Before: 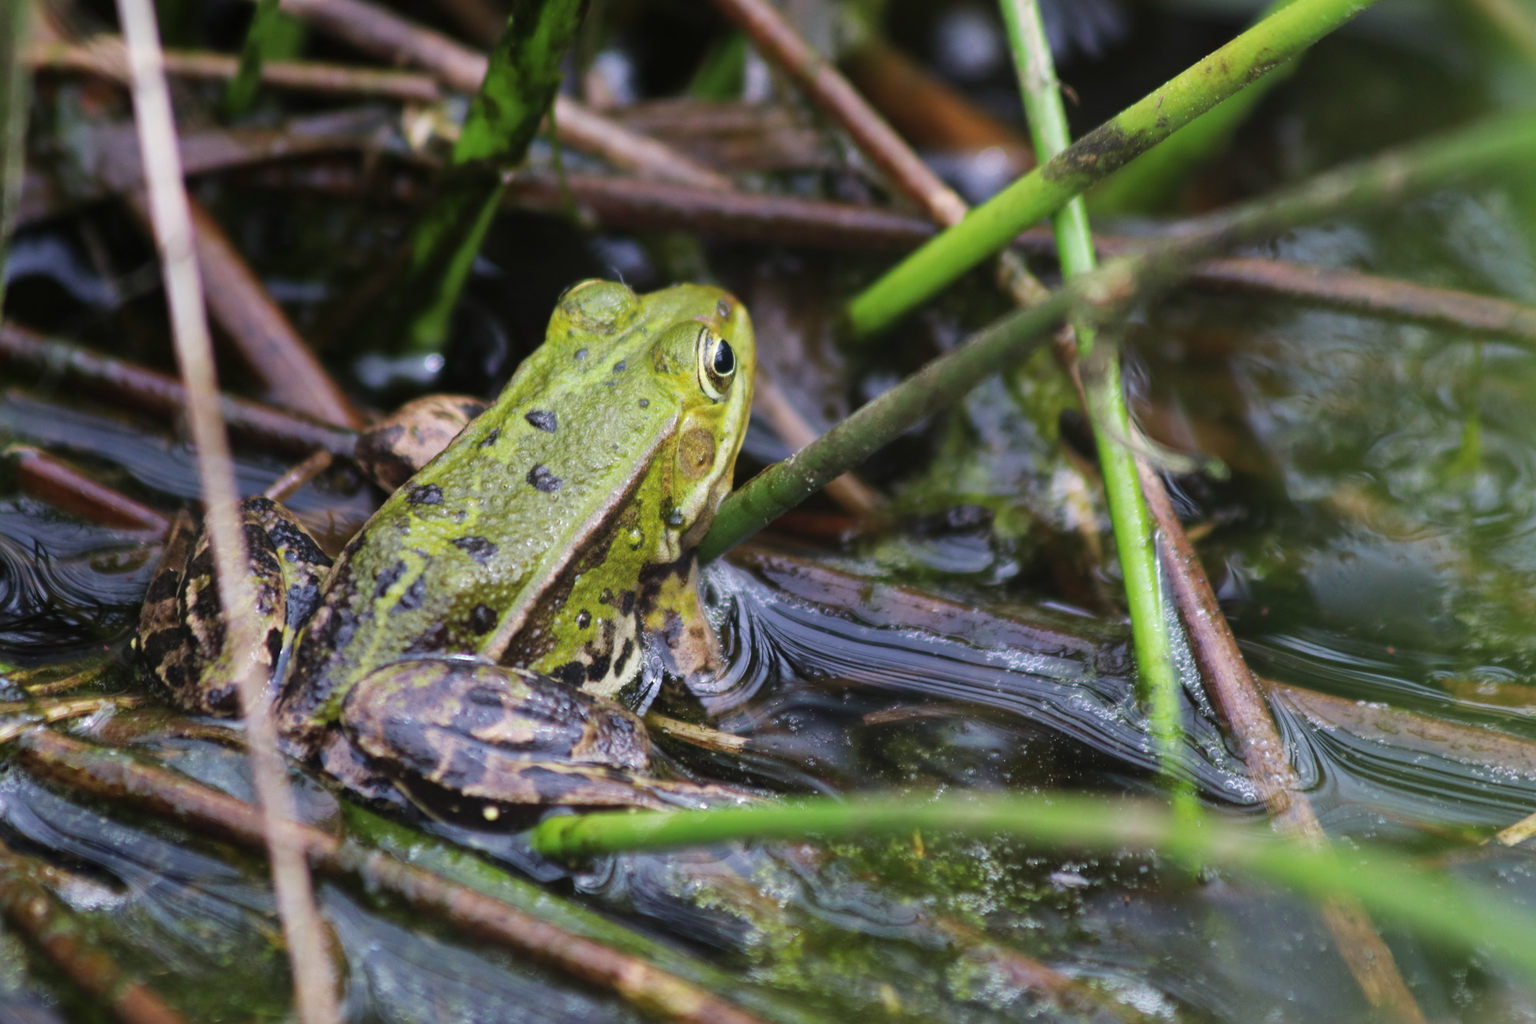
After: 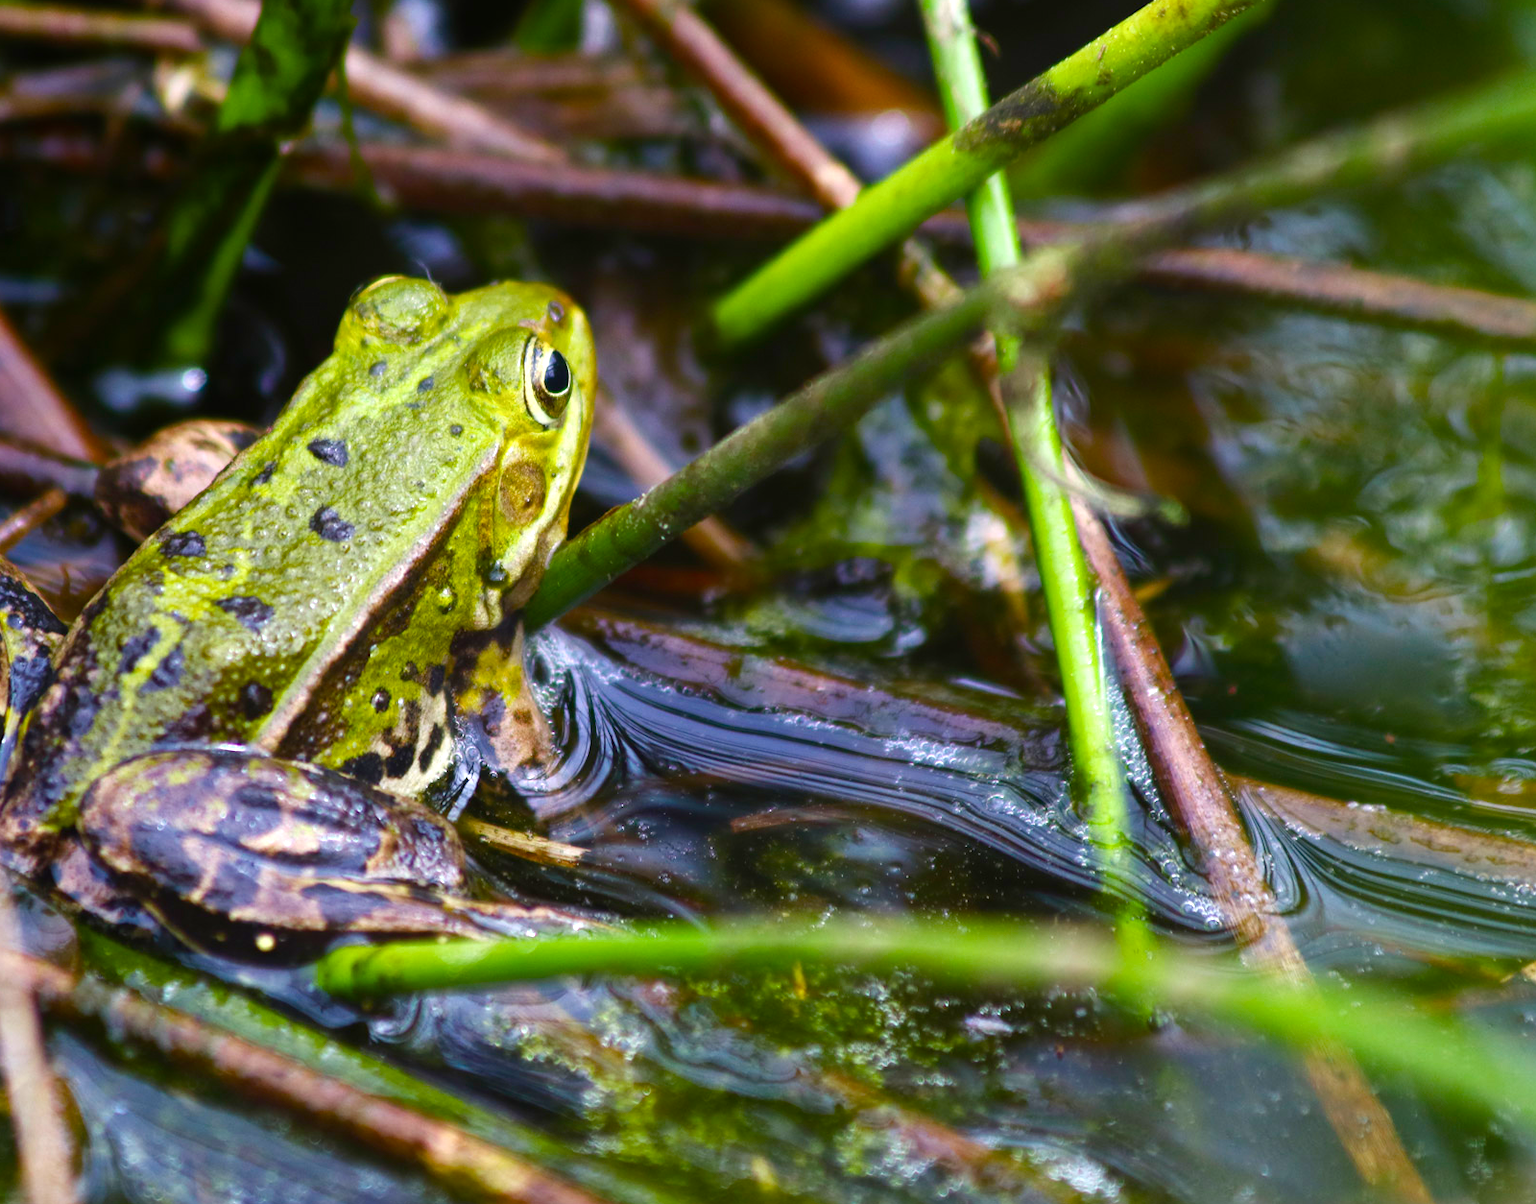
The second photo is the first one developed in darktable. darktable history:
crop and rotate: left 18.161%, top 5.807%, right 1.82%
color balance rgb: linear chroma grading › global chroma 19.705%, perceptual saturation grading › global saturation 20%, perceptual saturation grading › highlights -49.621%, perceptual saturation grading › shadows 24.769%, perceptual brilliance grading › highlights 15.655%, perceptual brilliance grading › shadows -13.446%, global vibrance 44.529%
